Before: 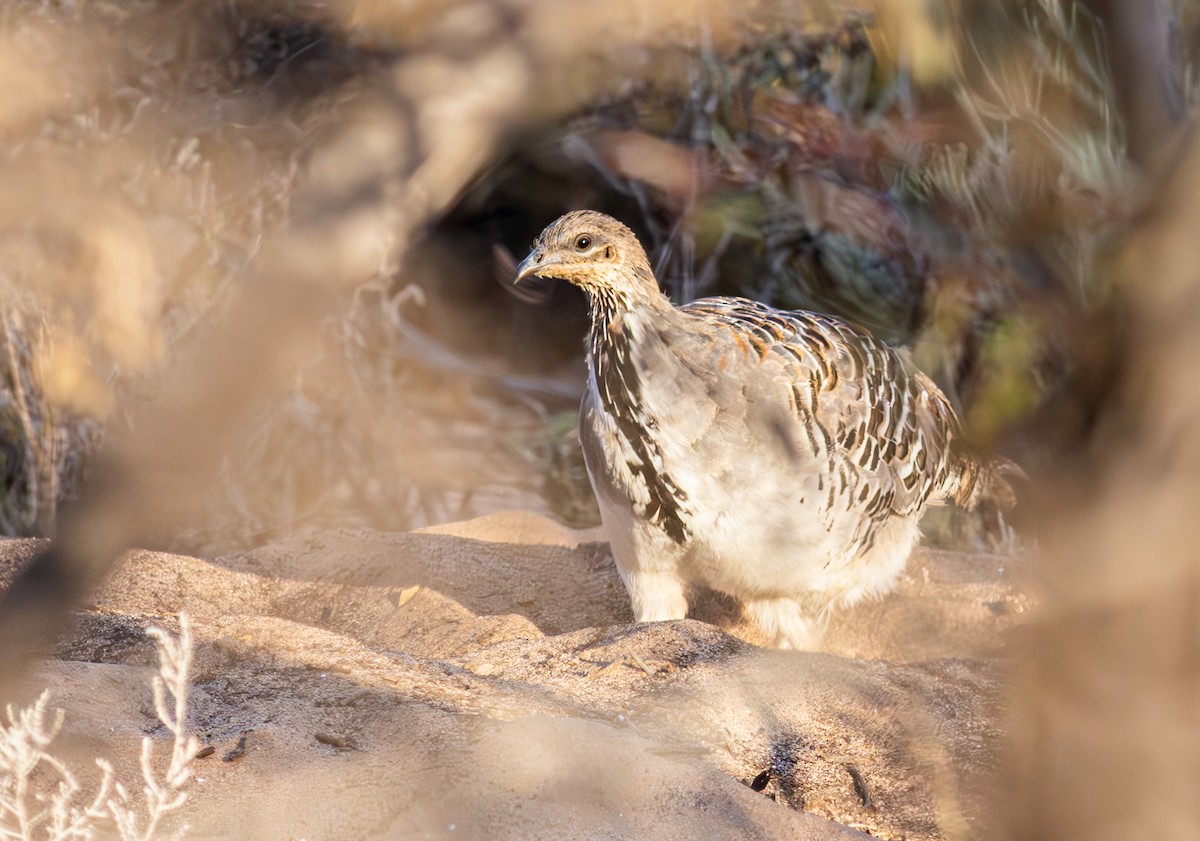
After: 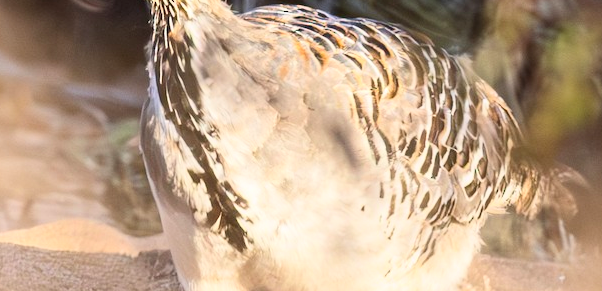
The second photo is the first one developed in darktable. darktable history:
contrast brightness saturation: contrast 0.2, brightness 0.15, saturation 0.14
crop: left 36.607%, top 34.735%, right 13.146%, bottom 30.611%
